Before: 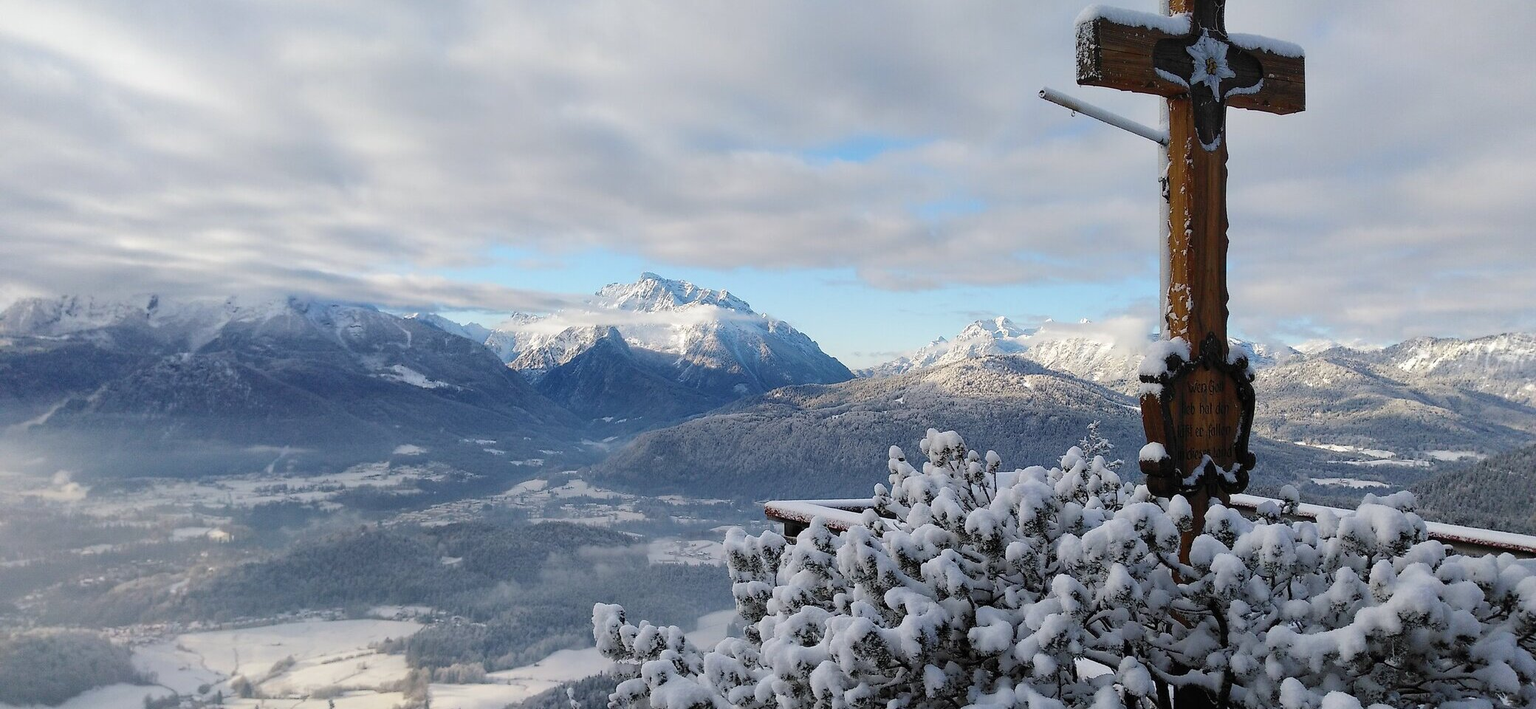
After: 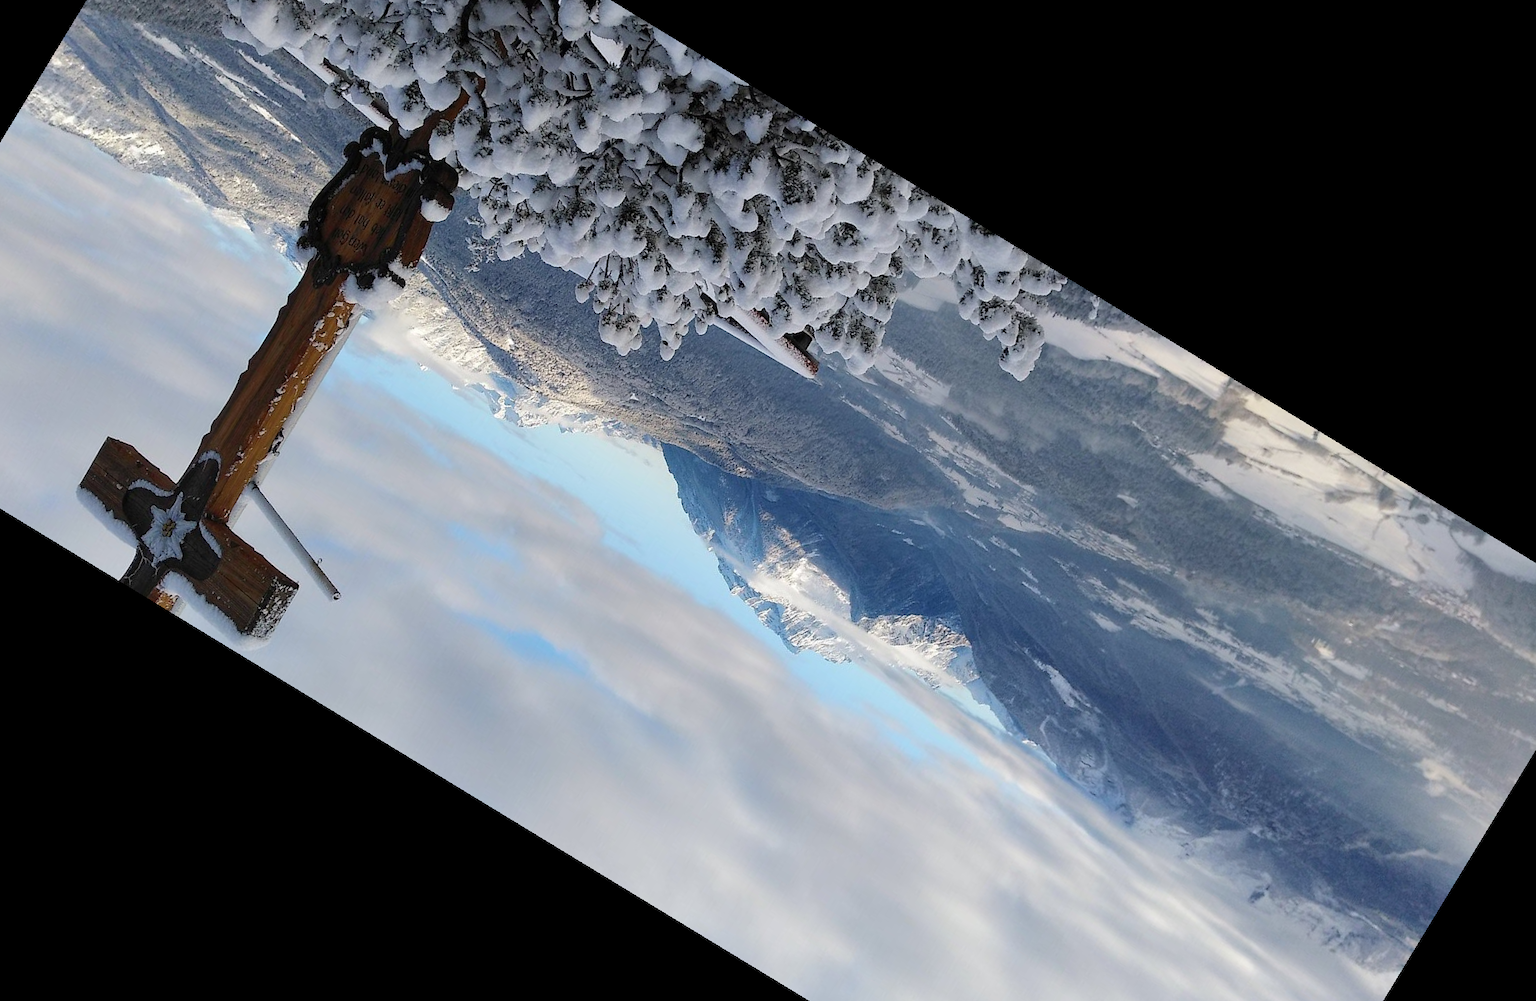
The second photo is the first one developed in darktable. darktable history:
shadows and highlights: shadows 30.86, highlights 0, soften with gaussian
crop and rotate: angle 148.68°, left 9.111%, top 15.603%, right 4.588%, bottom 17.041%
